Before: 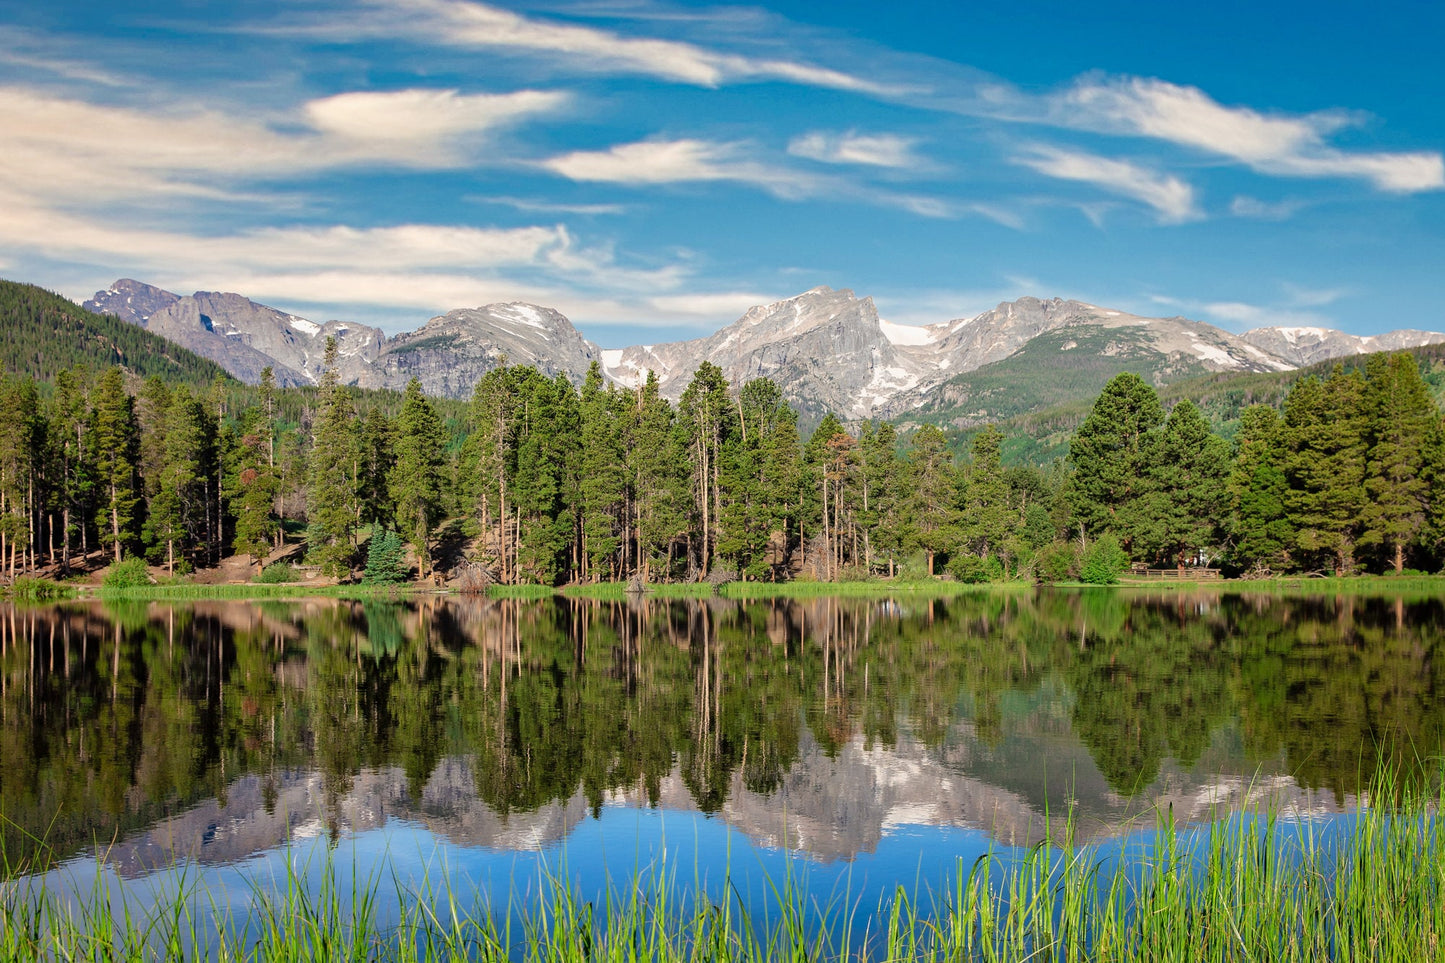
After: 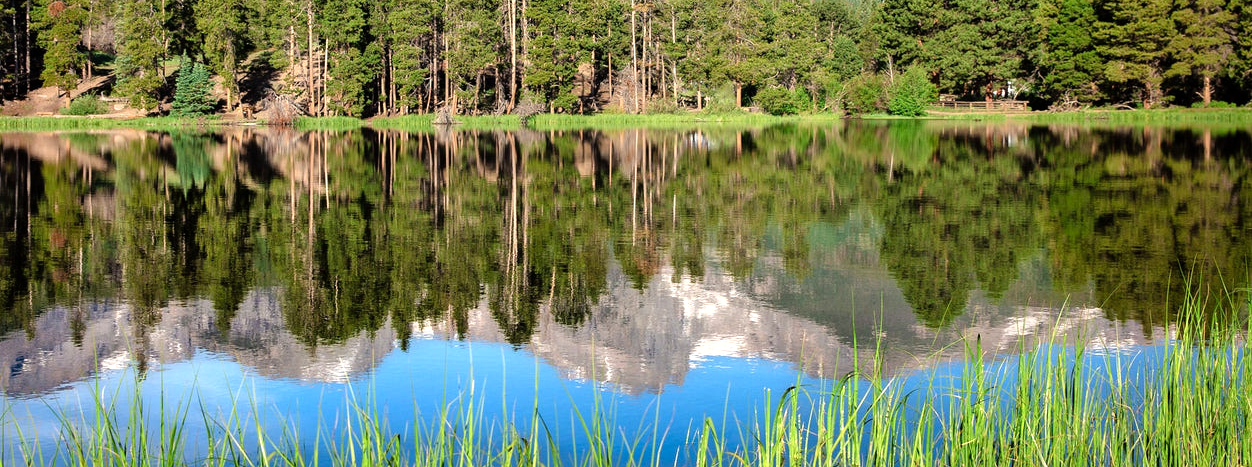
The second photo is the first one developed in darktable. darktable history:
crop and rotate: left 13.291%, top 48.637%, bottom 2.826%
tone equalizer: -8 EV -0.777 EV, -7 EV -0.678 EV, -6 EV -0.561 EV, -5 EV -0.415 EV, -3 EV 0.392 EV, -2 EV 0.6 EV, -1 EV 0.699 EV, +0 EV 0.72 EV
local contrast: mode bilateral grid, contrast 14, coarseness 36, detail 104%, midtone range 0.2
color balance rgb: perceptual saturation grading › global saturation -2.371%, perceptual saturation grading › highlights -7.935%, perceptual saturation grading › mid-tones 8.072%, perceptual saturation grading › shadows 4.291%, global vibrance 9.899%
